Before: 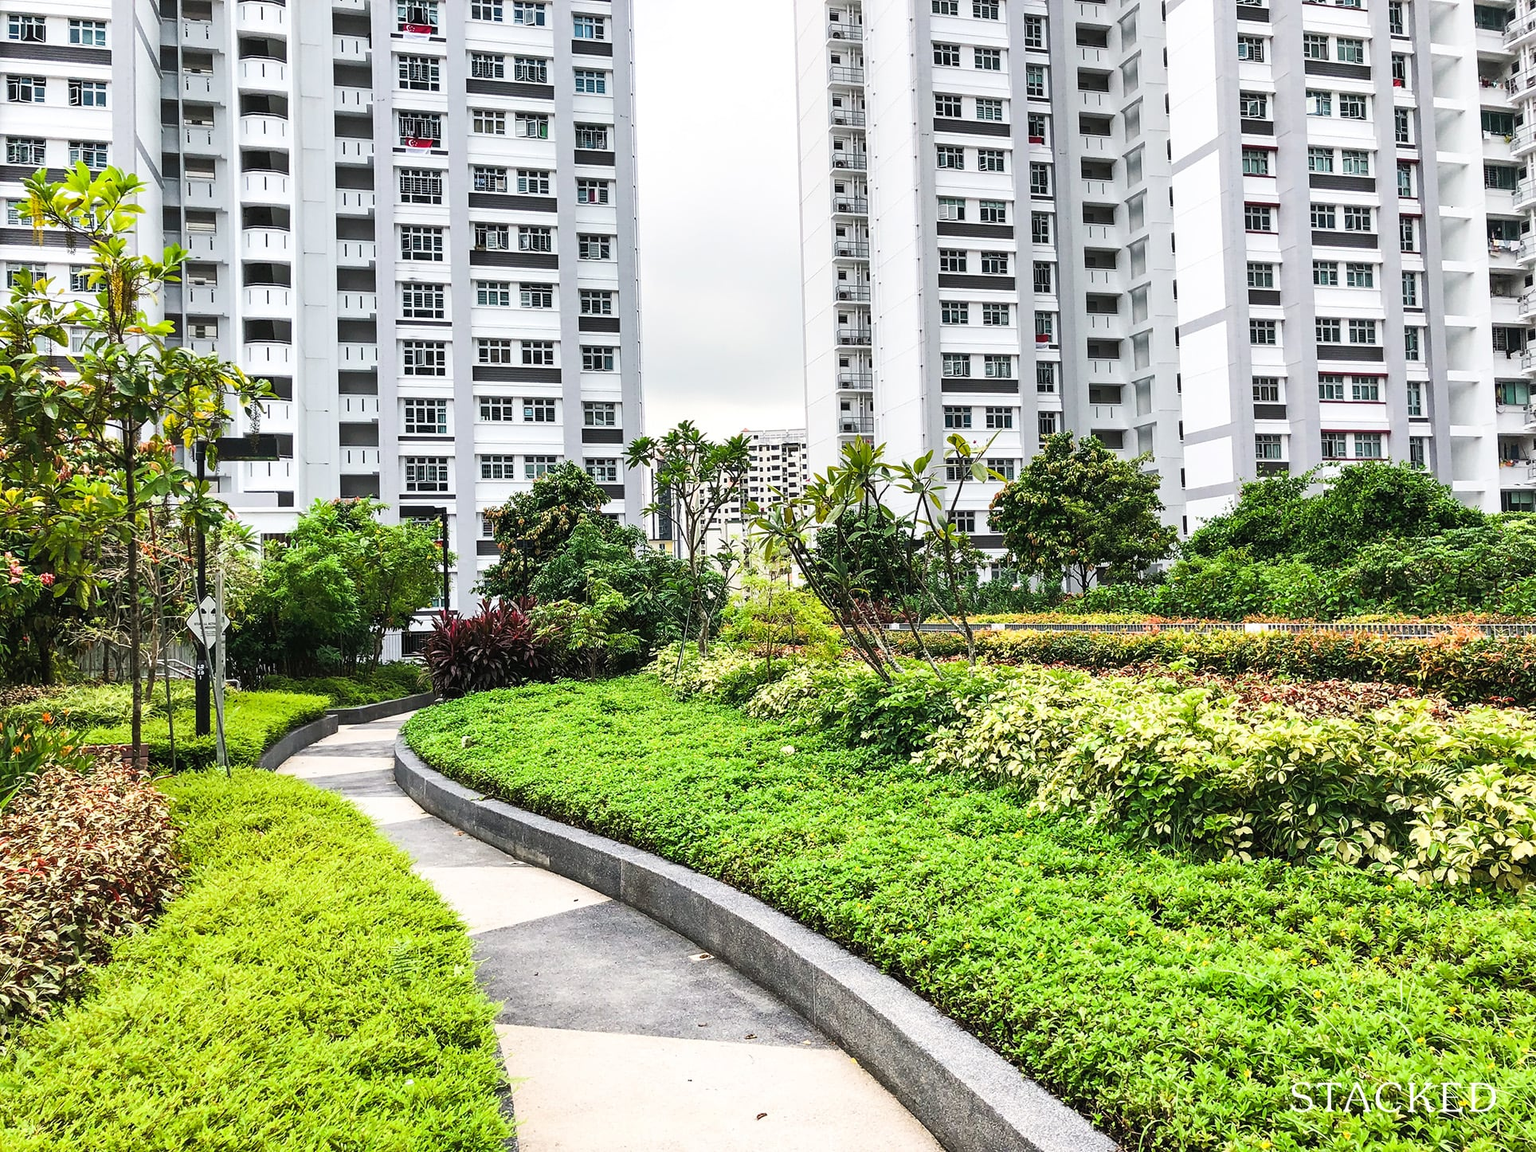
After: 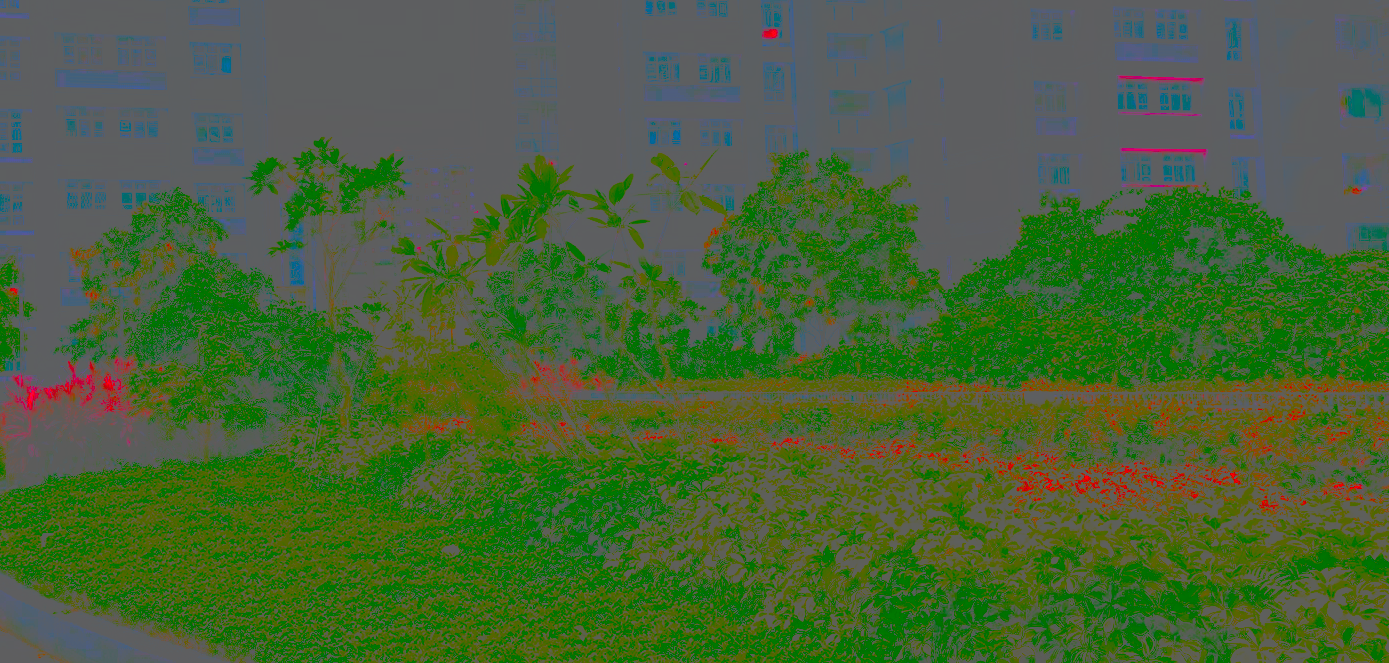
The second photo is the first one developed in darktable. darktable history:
crop and rotate: left 27.938%, top 27.046%, bottom 27.046%
exposure: exposure 0.556 EV, compensate highlight preservation false
contrast brightness saturation: contrast -0.99, brightness -0.17, saturation 0.75
base curve: curves: ch0 [(0, 0) (0, 0) (0.002, 0.001) (0.008, 0.003) (0.019, 0.011) (0.037, 0.037) (0.064, 0.11) (0.102, 0.232) (0.152, 0.379) (0.216, 0.524) (0.296, 0.665) (0.394, 0.789) (0.512, 0.881) (0.651, 0.945) (0.813, 0.986) (1, 1)], preserve colors none
white balance: red 0.967, blue 1.049
